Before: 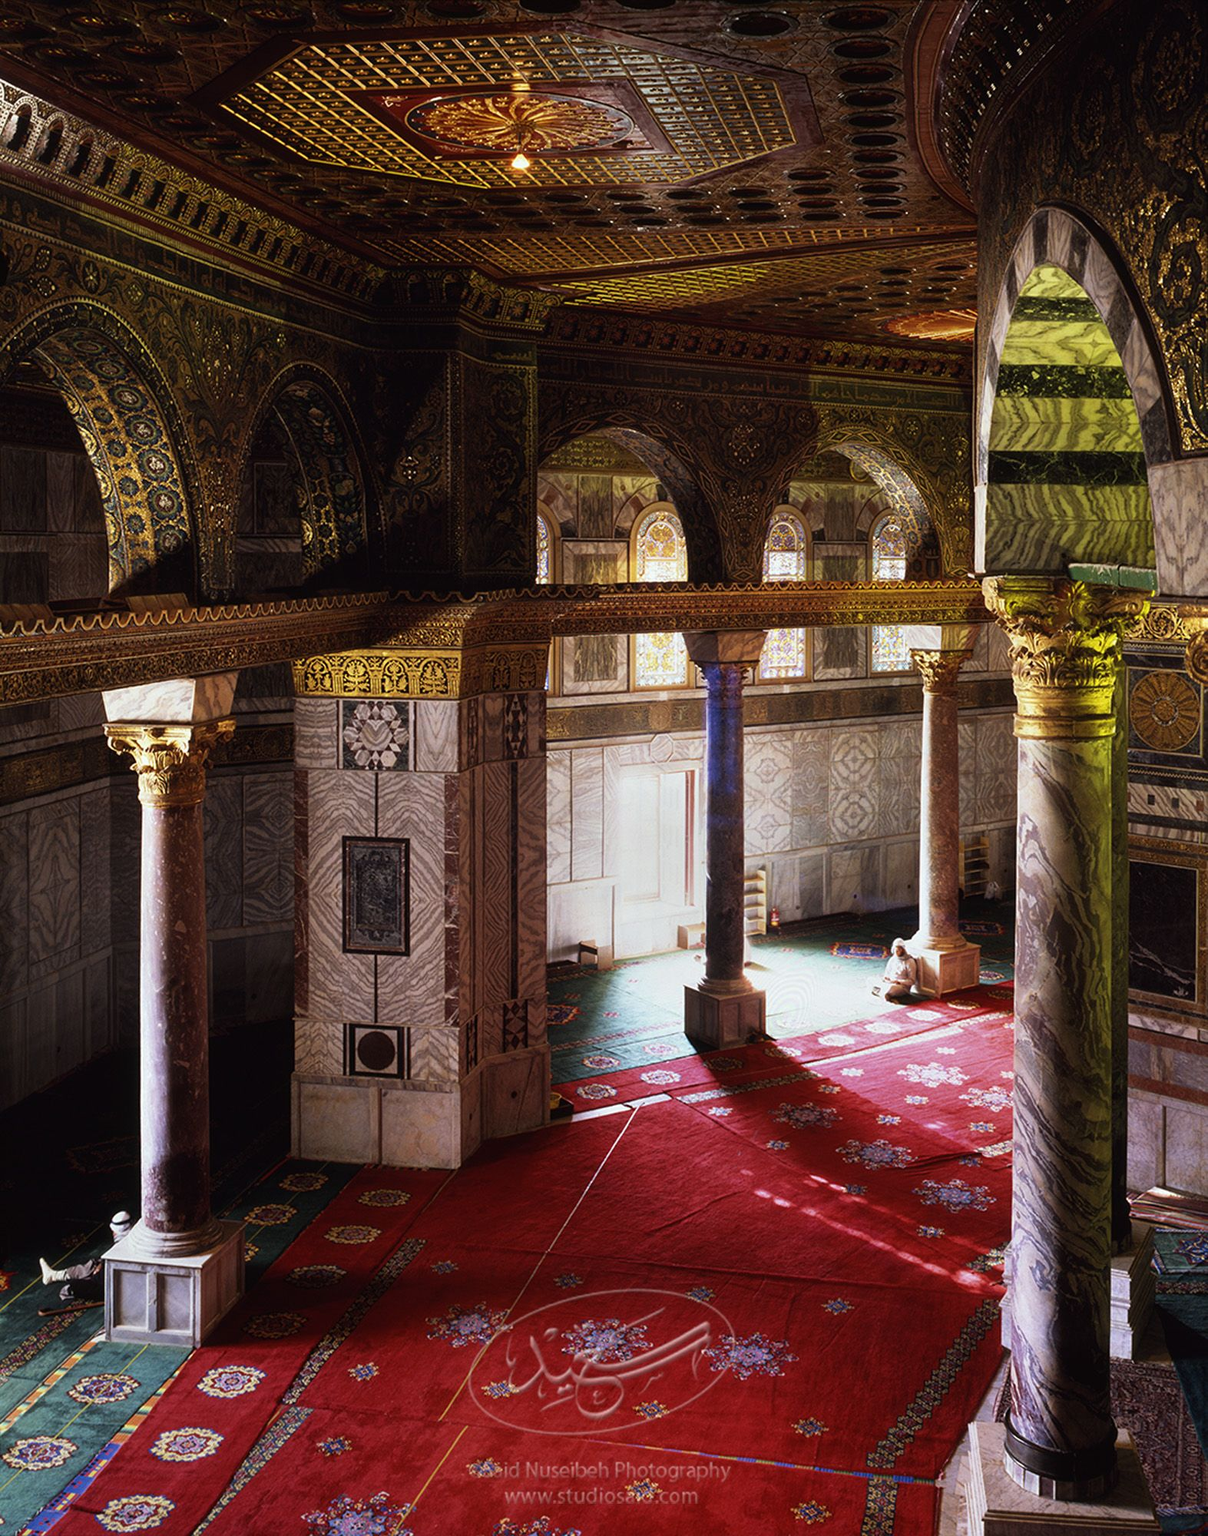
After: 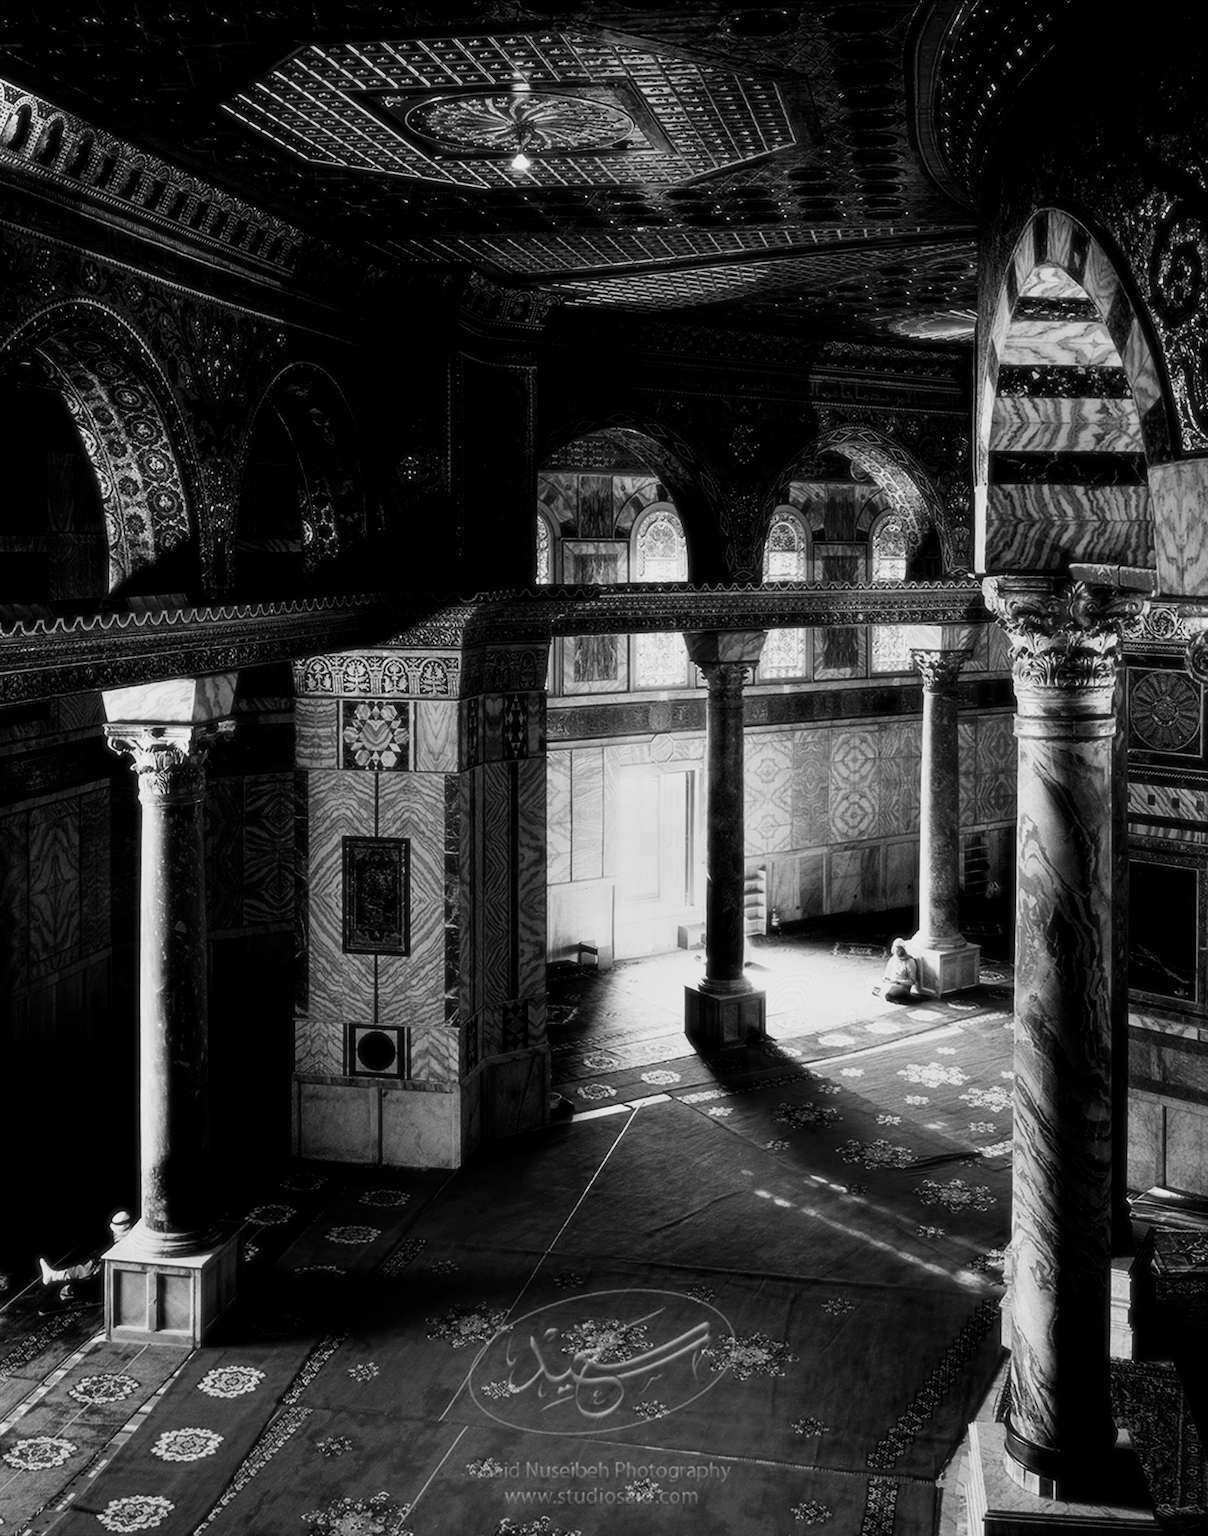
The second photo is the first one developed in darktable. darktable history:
contrast brightness saturation: saturation -1
soften: size 10%, saturation 50%, brightness 0.2 EV, mix 10%
filmic rgb: black relative exposure -5 EV, white relative exposure 3.5 EV, hardness 3.19, contrast 1.4, highlights saturation mix -30%
